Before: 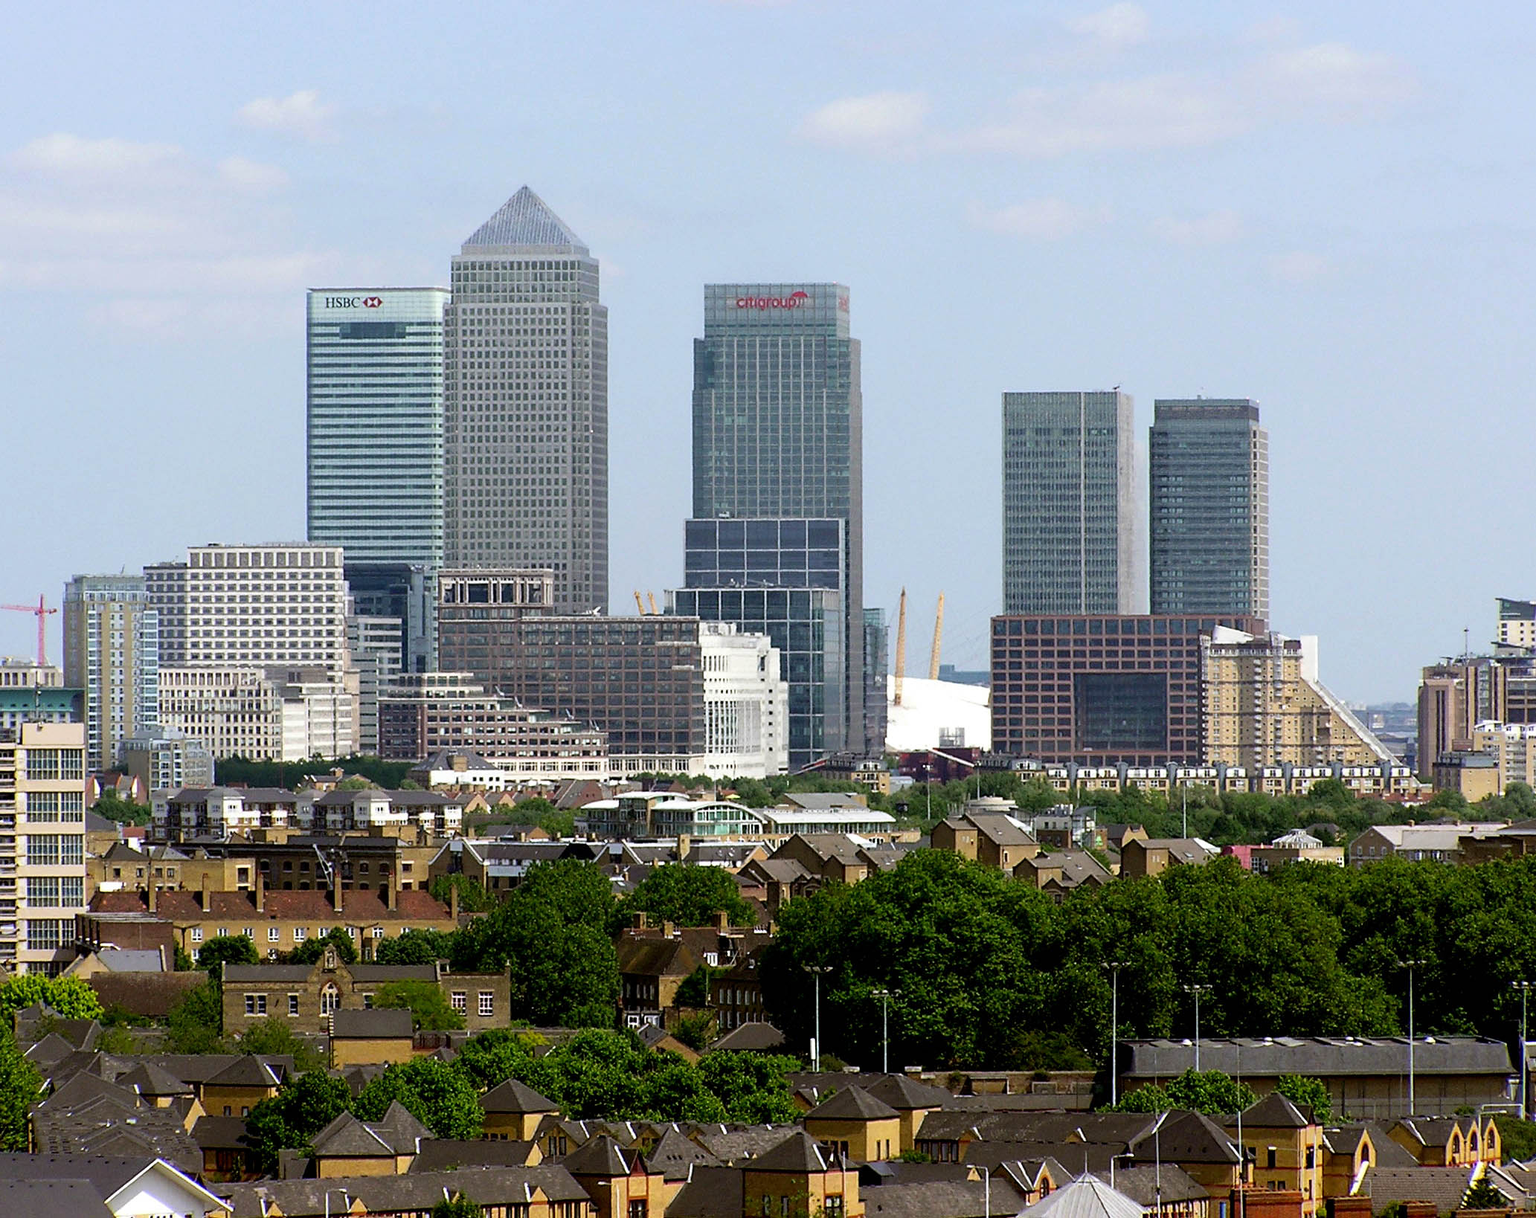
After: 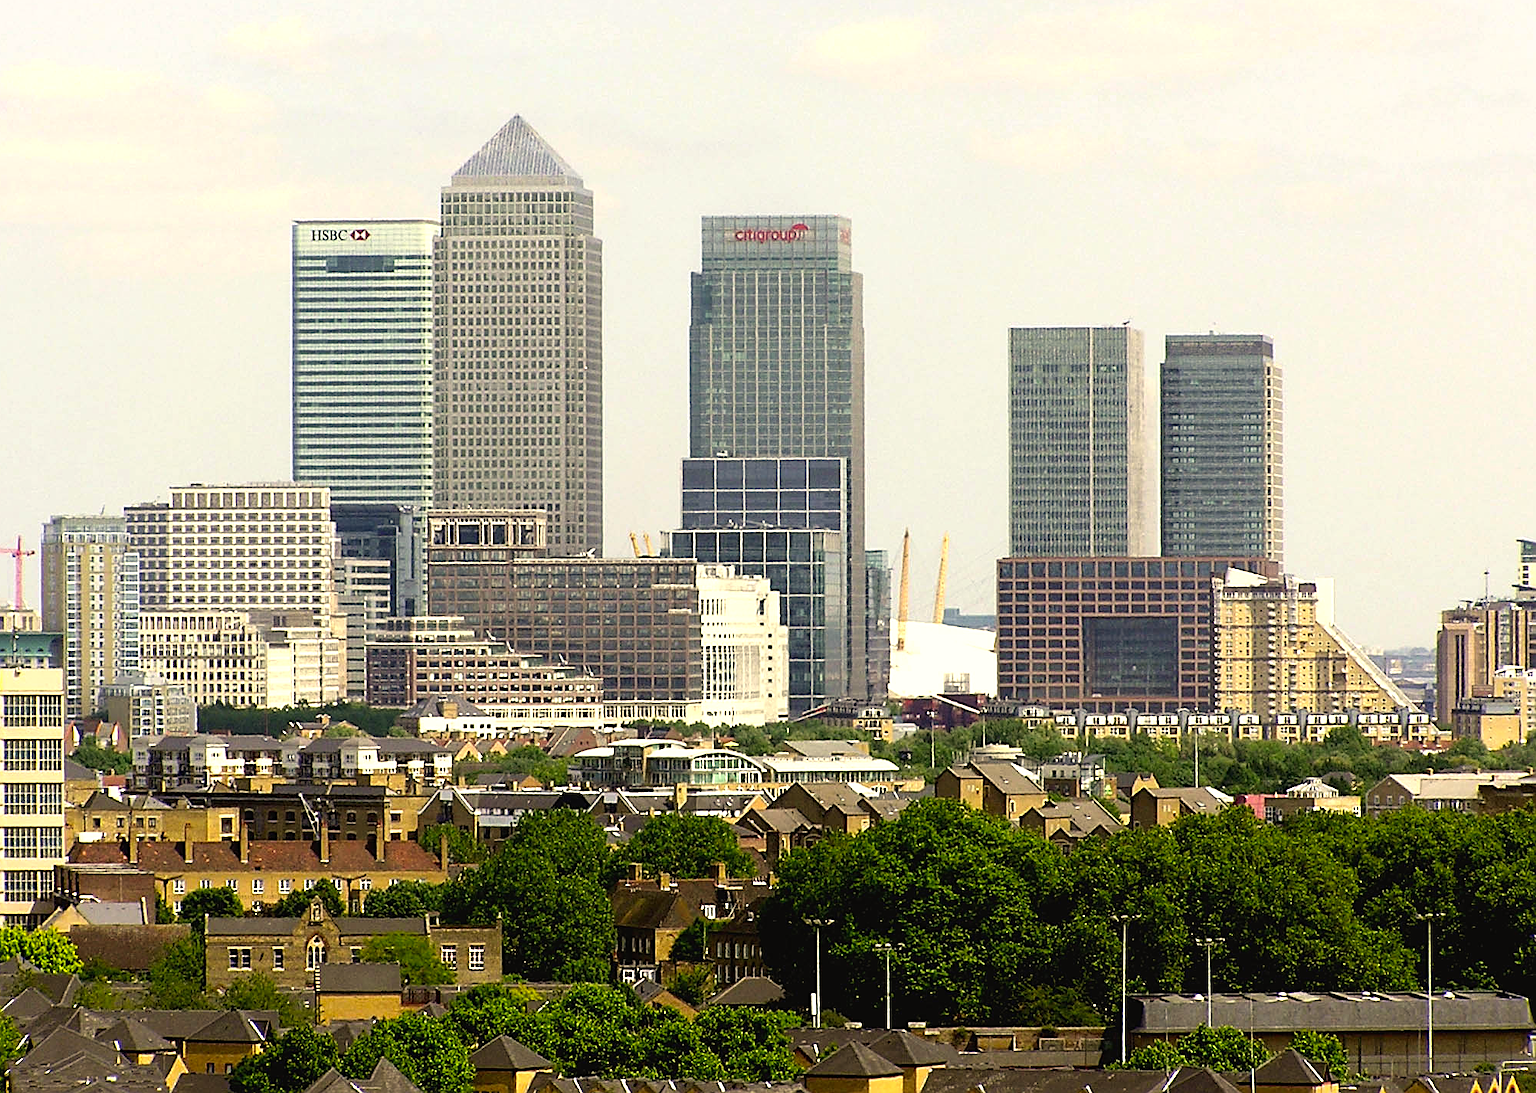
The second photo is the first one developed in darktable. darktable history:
sharpen: on, module defaults
color correction: highlights a* 2.72, highlights b* 22.8
exposure: black level correction -0.002, exposure 0.54 EV, compensate highlight preservation false
crop: left 1.507%, top 6.147%, right 1.379%, bottom 6.637%
